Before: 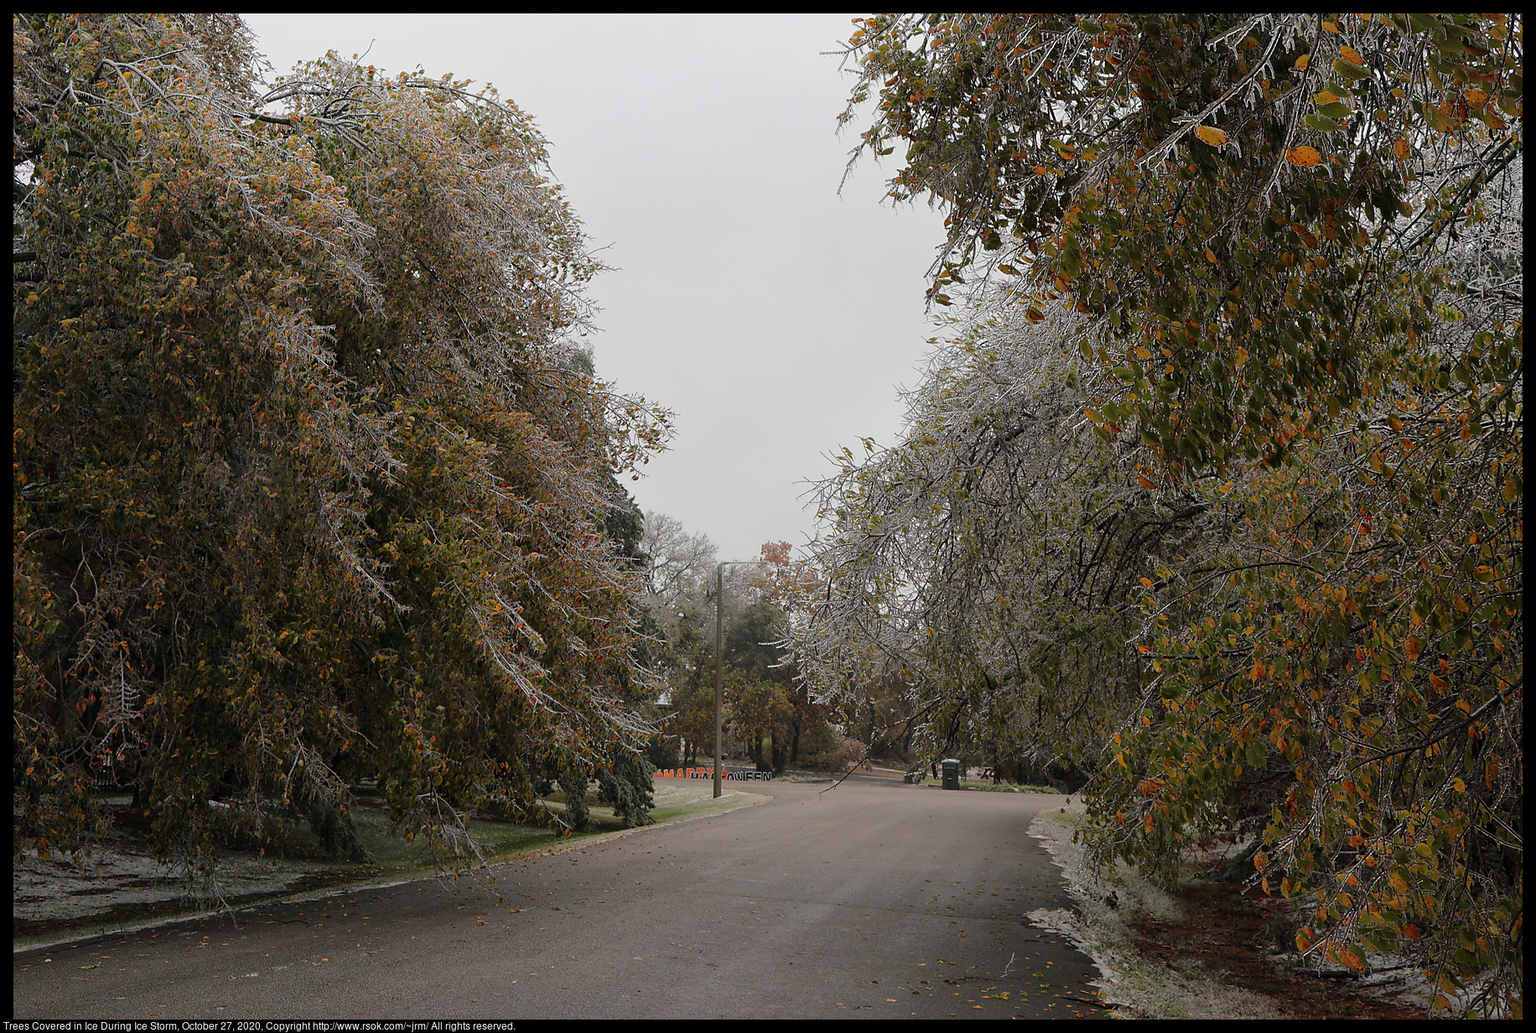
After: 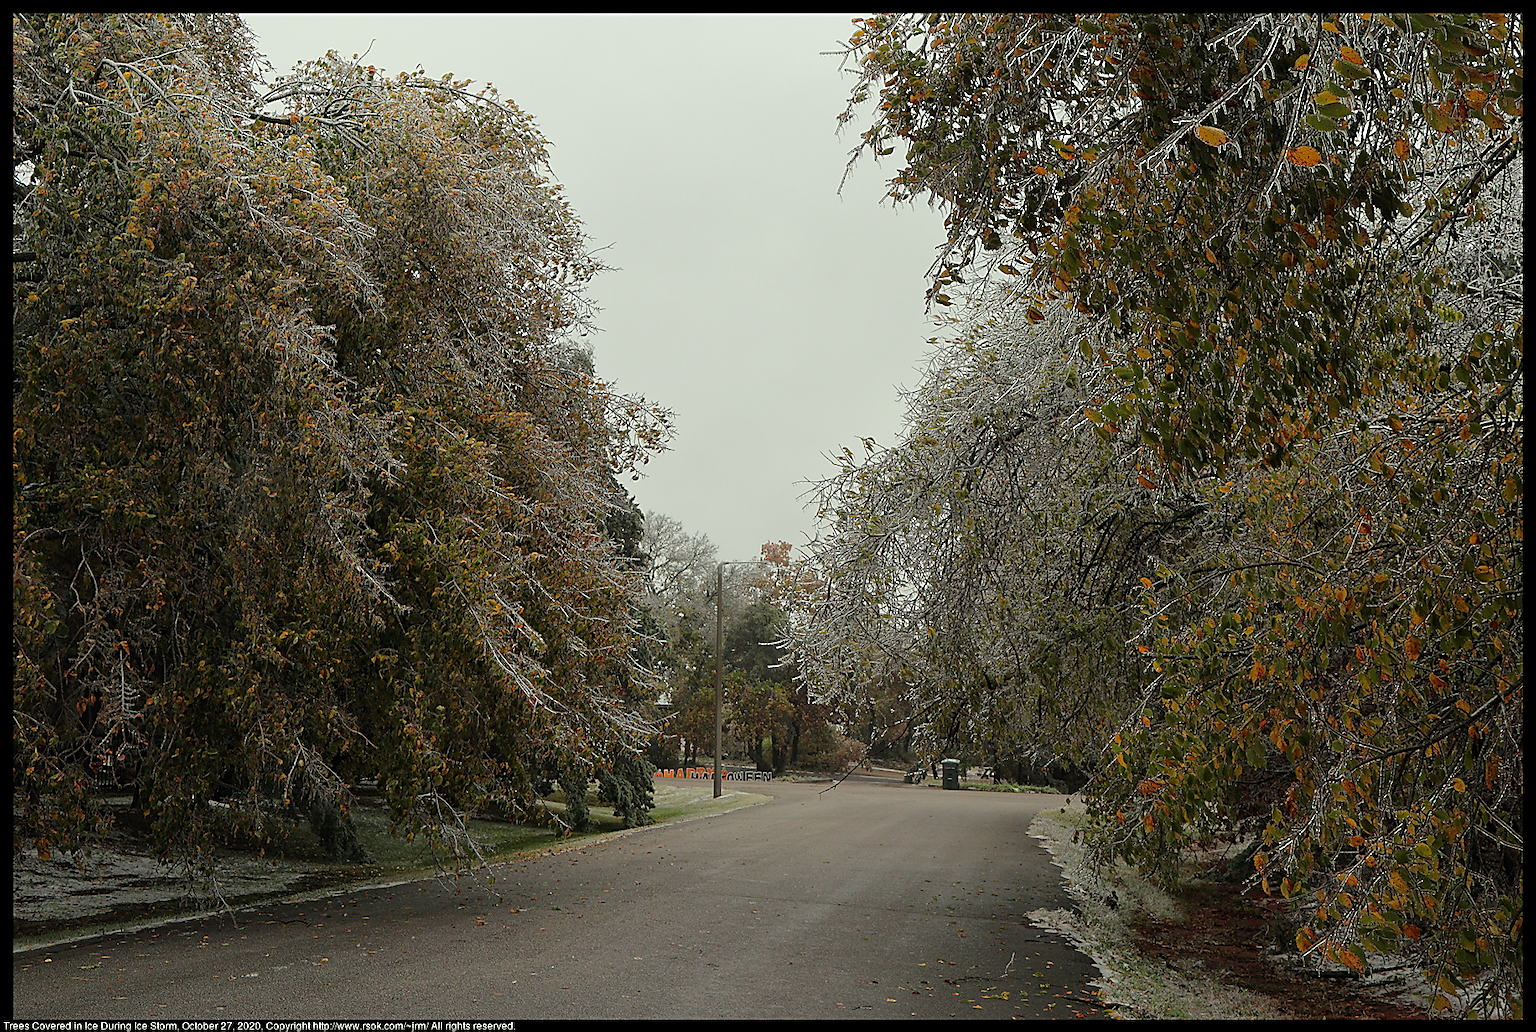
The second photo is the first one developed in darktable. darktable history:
sharpen: on, module defaults
color correction: highlights a* -4.28, highlights b* 6.53
